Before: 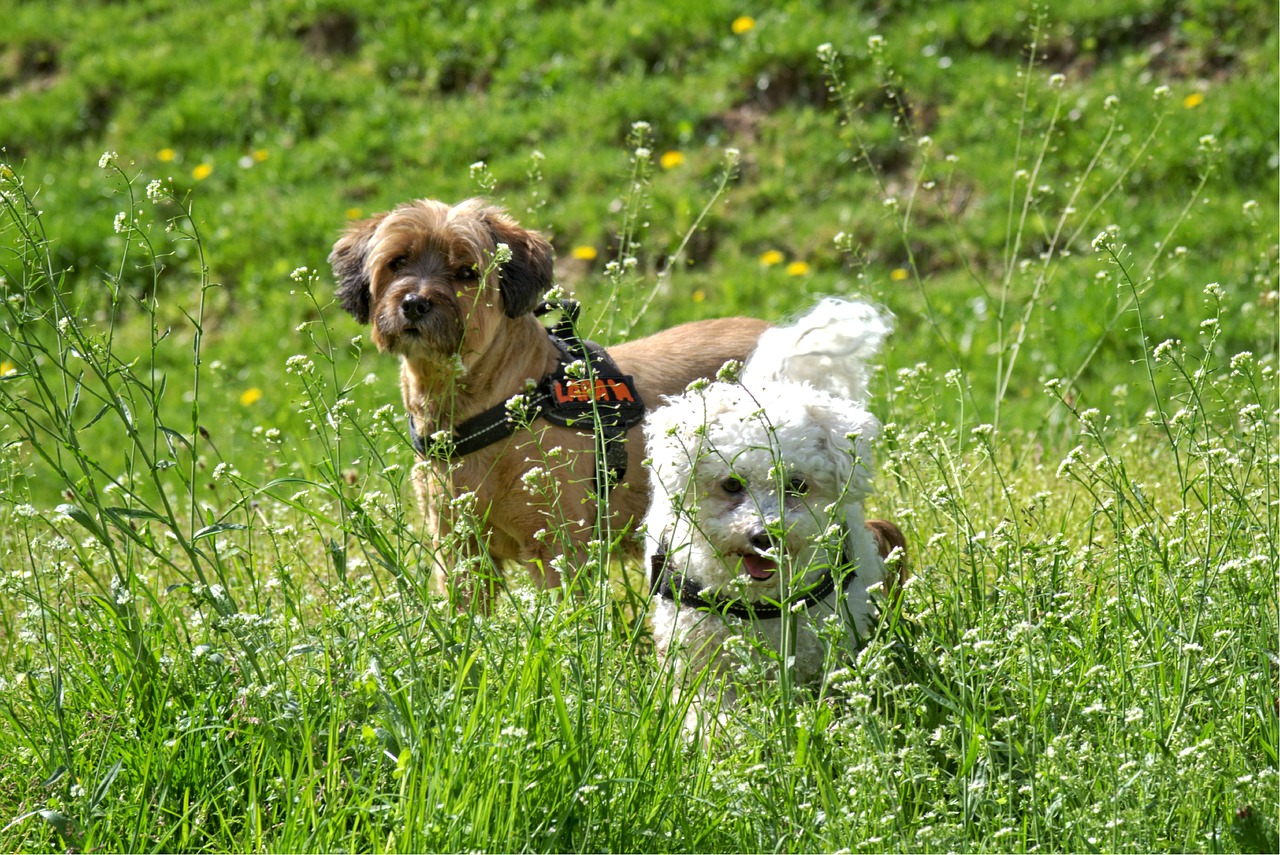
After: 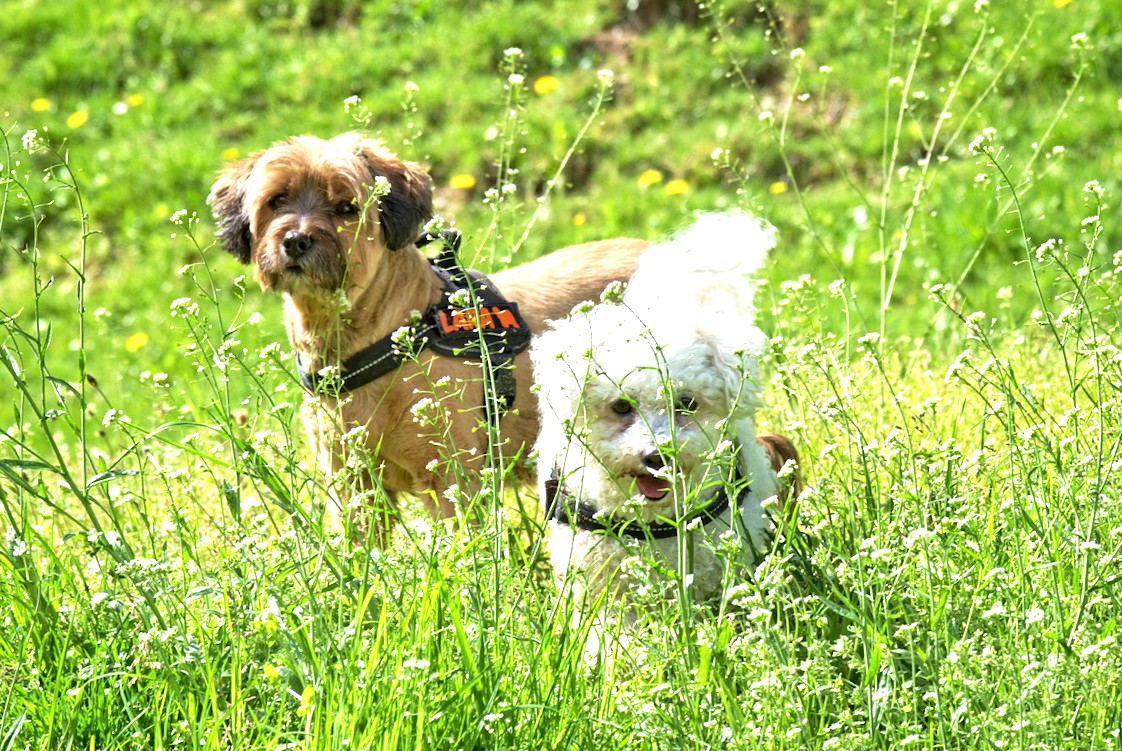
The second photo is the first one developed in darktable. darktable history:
crop and rotate: angle 2.84°, left 5.886%, top 5.675%
velvia: on, module defaults
exposure: black level correction 0, exposure 1 EV, compensate highlight preservation false
